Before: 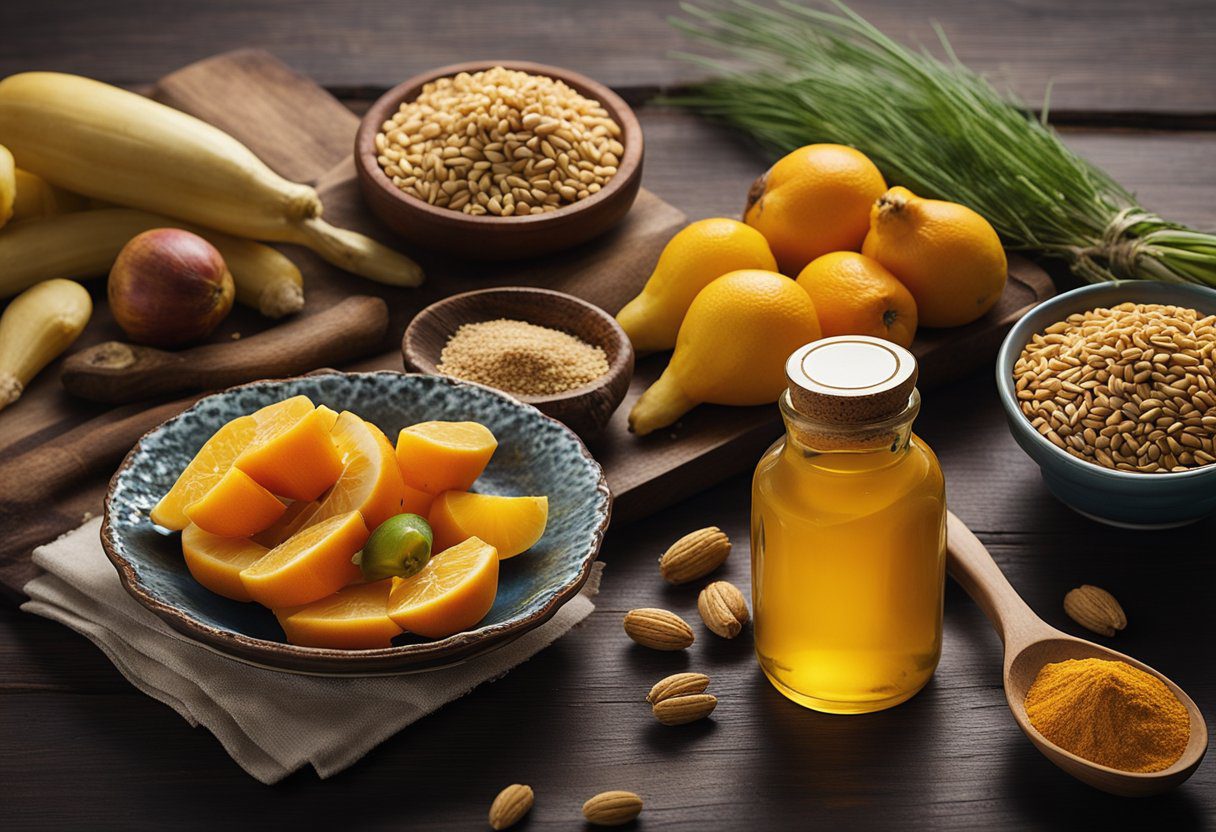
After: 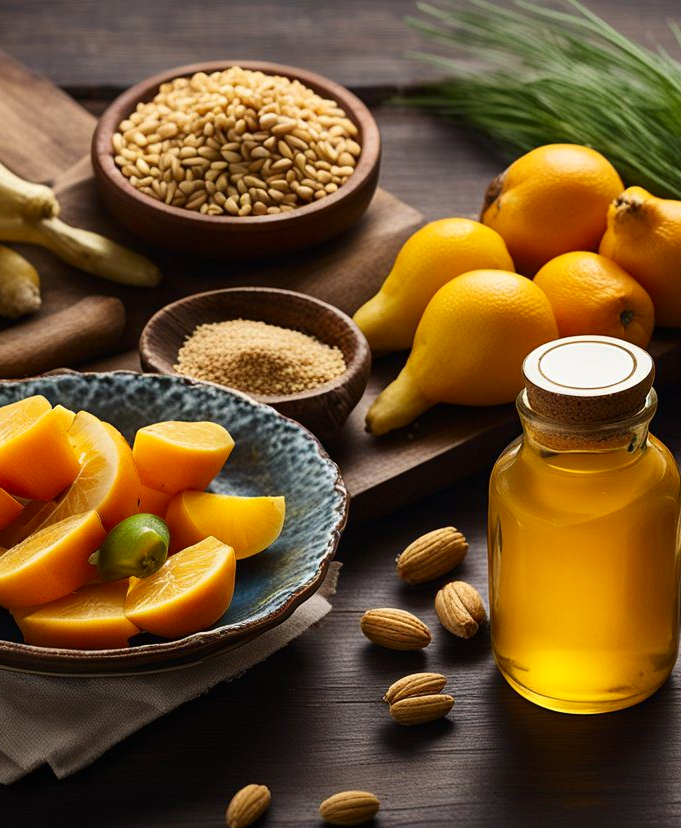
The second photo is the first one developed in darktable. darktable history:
contrast brightness saturation: contrast 0.15, brightness -0.01, saturation 0.1
crop: left 21.674%, right 22.086%
